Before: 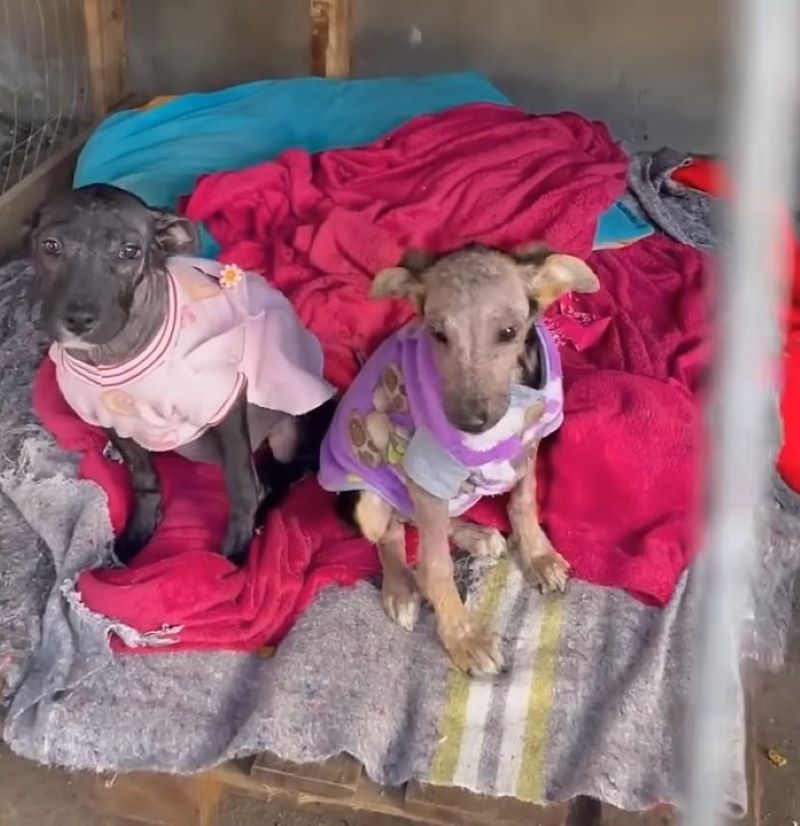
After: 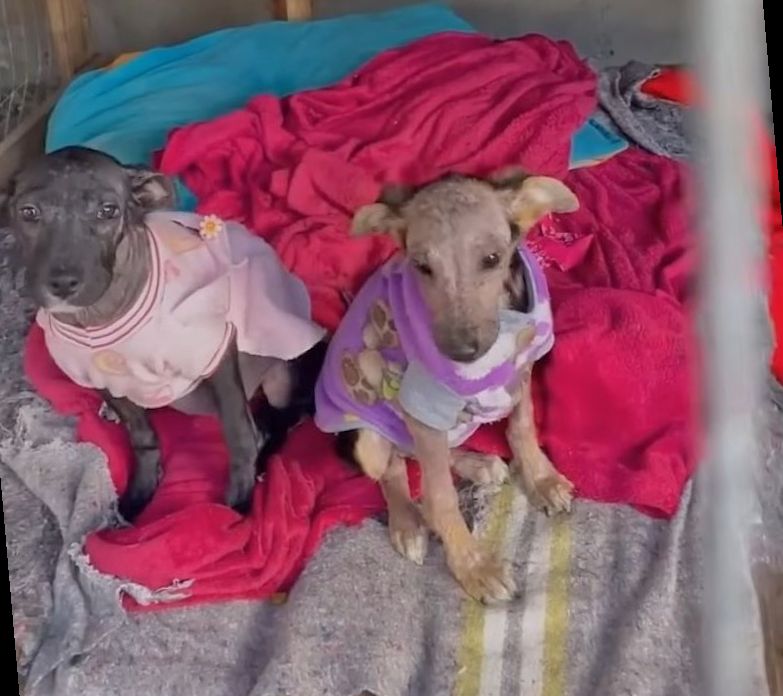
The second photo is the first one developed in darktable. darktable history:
rotate and perspective: rotation -5°, crop left 0.05, crop right 0.952, crop top 0.11, crop bottom 0.89
tone equalizer: -8 EV 0.25 EV, -7 EV 0.417 EV, -6 EV 0.417 EV, -5 EV 0.25 EV, -3 EV -0.25 EV, -2 EV -0.417 EV, -1 EV -0.417 EV, +0 EV -0.25 EV, edges refinement/feathering 500, mask exposure compensation -1.57 EV, preserve details guided filter
